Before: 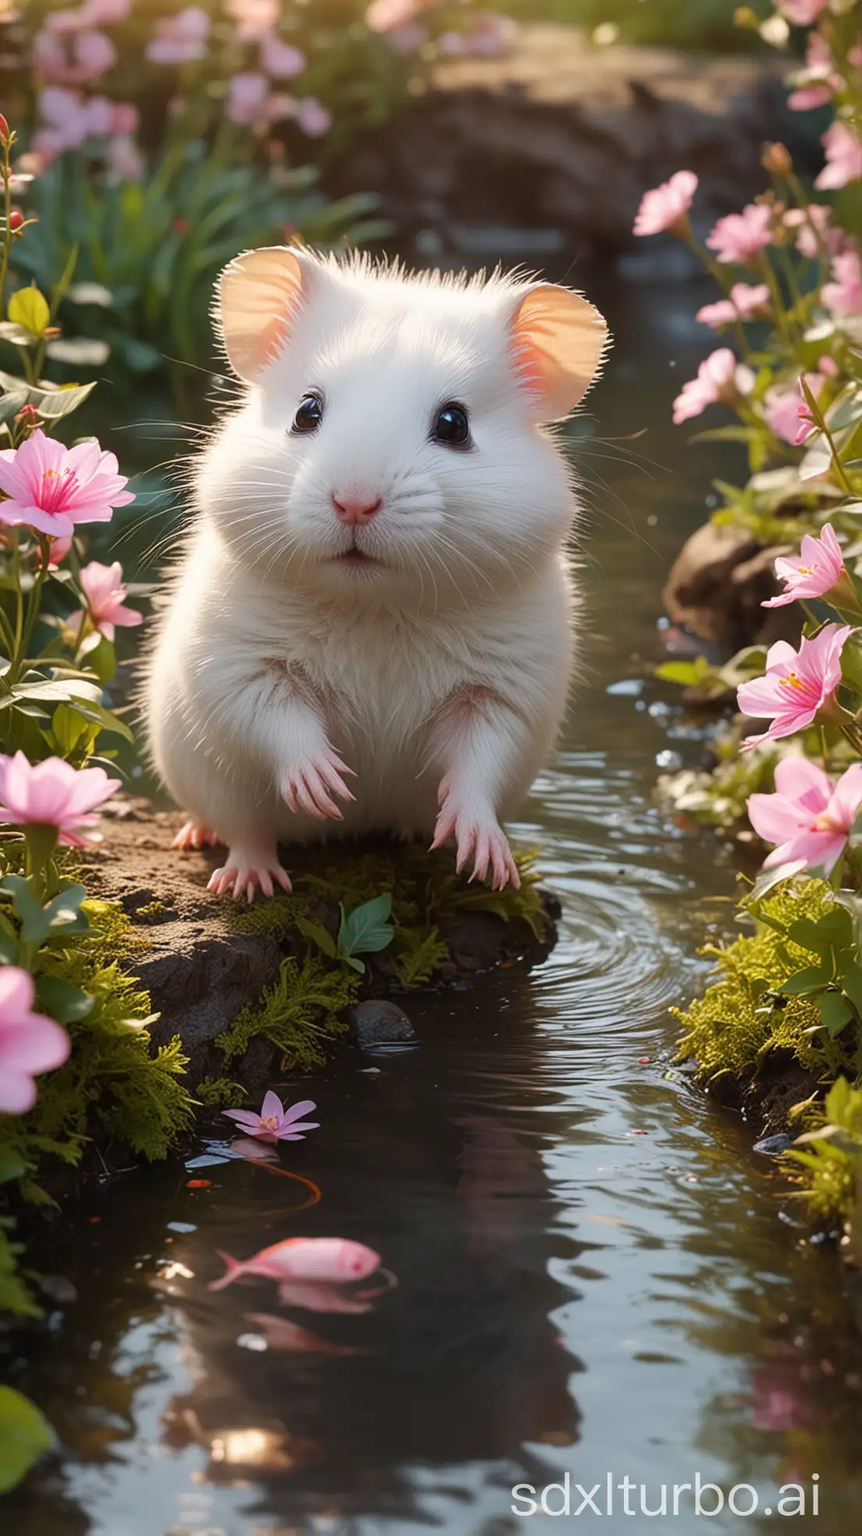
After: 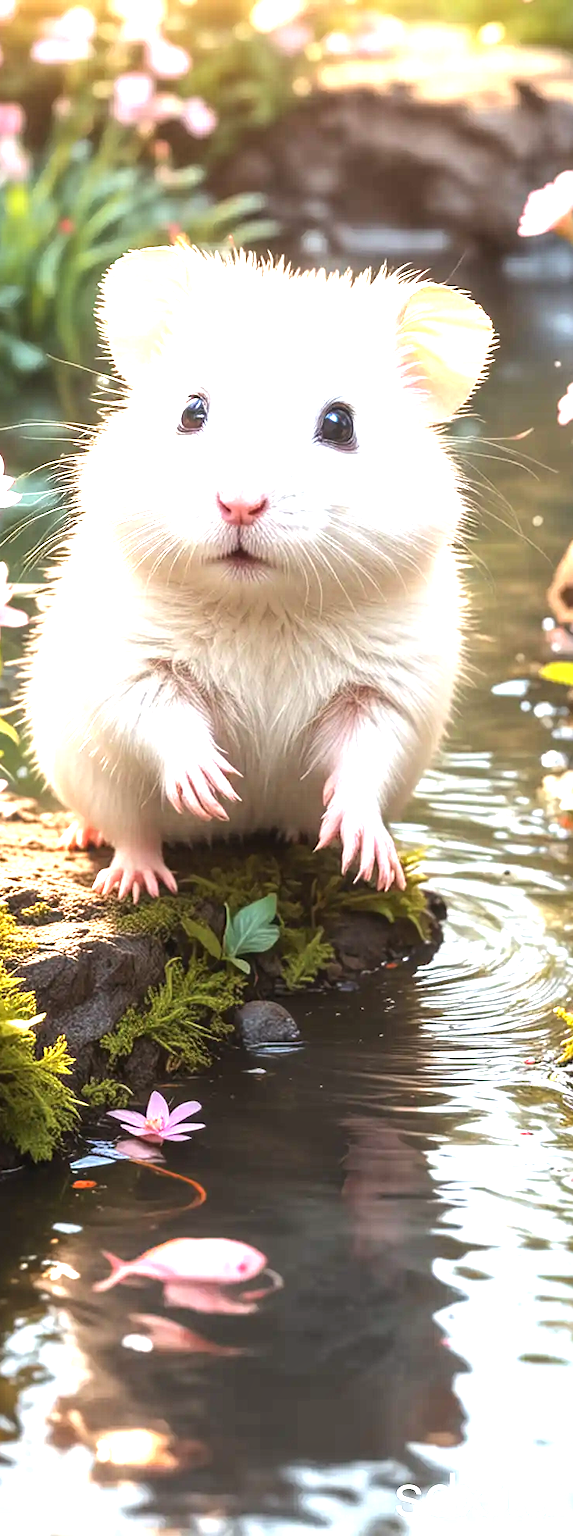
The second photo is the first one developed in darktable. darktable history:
tone equalizer: -8 EV -0.436 EV, -7 EV -0.41 EV, -6 EV -0.33 EV, -5 EV -0.2 EV, -3 EV 0.219 EV, -2 EV 0.345 EV, -1 EV 0.39 EV, +0 EV 0.435 EV, edges refinement/feathering 500, mask exposure compensation -1.57 EV, preserve details no
exposure: black level correction 0, exposure 1.58 EV, compensate exposure bias true, compensate highlight preservation false
crop and rotate: left 13.374%, right 20.003%
local contrast: on, module defaults
